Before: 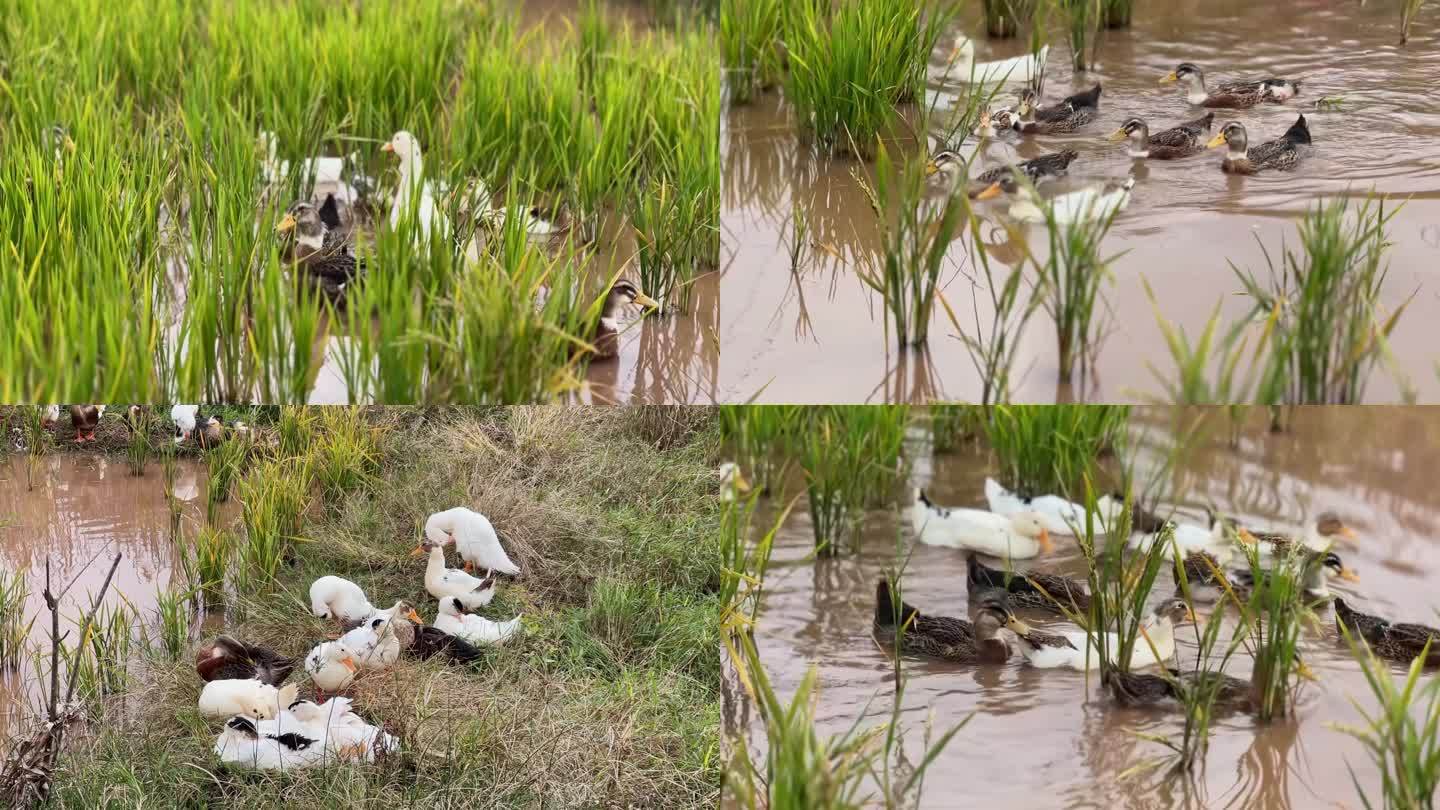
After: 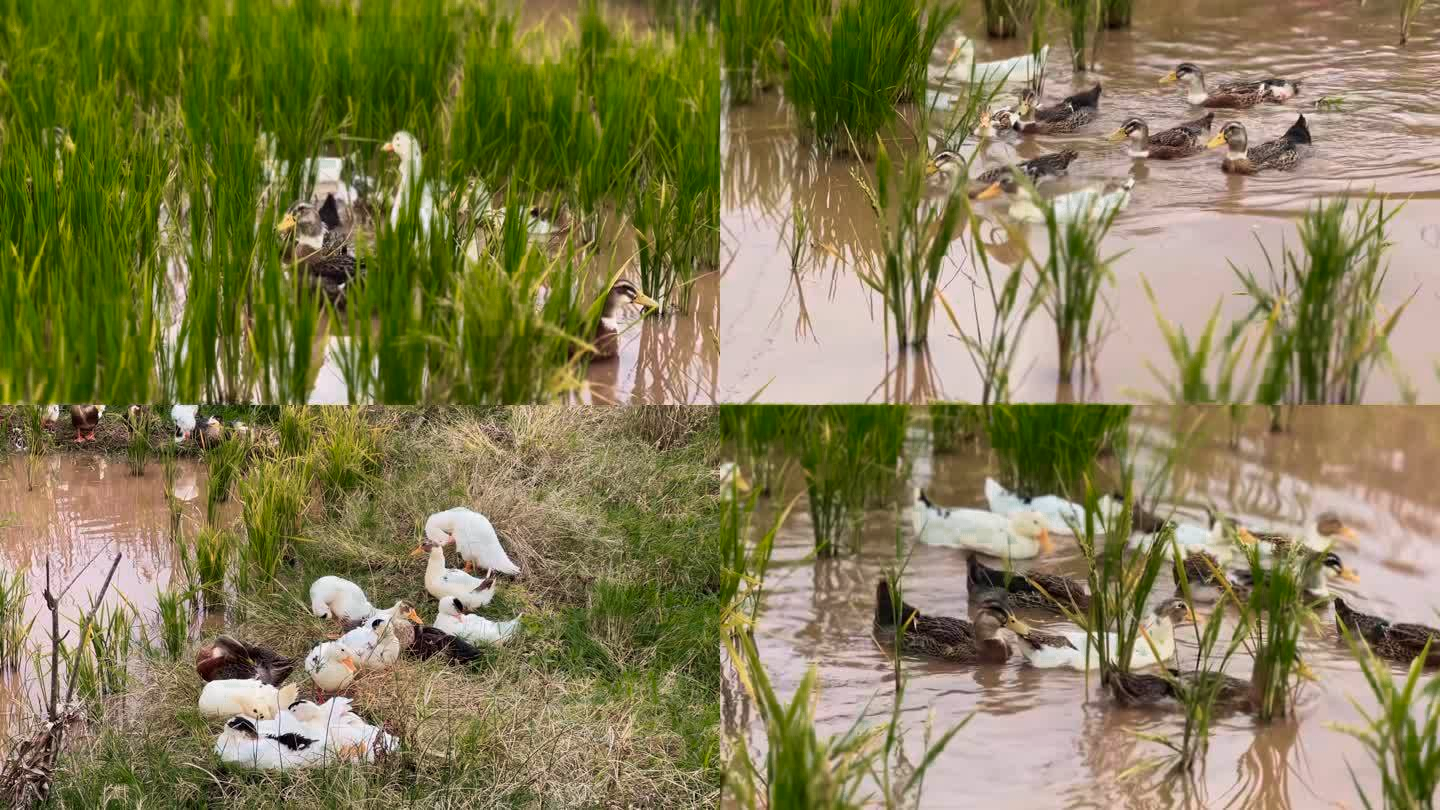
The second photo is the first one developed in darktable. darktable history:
velvia: on, module defaults
color zones: curves: ch0 [(0.25, 0.5) (0.347, 0.092) (0.75, 0.5)]; ch1 [(0.25, 0.5) (0.33, 0.51) (0.75, 0.5)]
